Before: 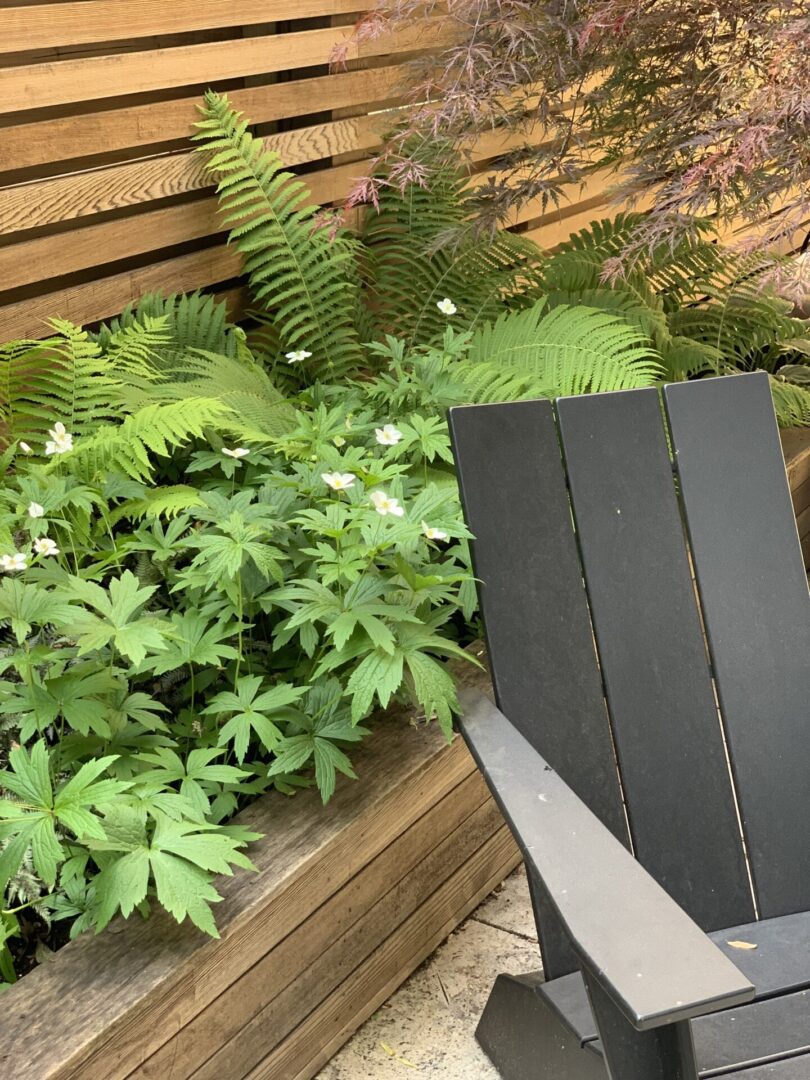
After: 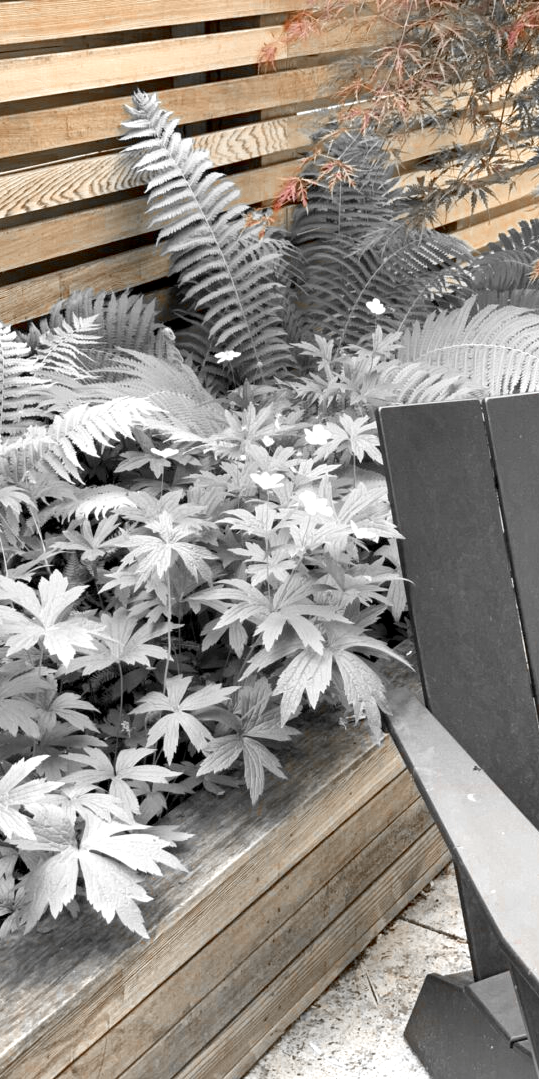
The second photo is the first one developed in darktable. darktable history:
color zones: curves: ch0 [(0, 0.497) (0.096, 0.361) (0.221, 0.538) (0.429, 0.5) (0.571, 0.5) (0.714, 0.5) (0.857, 0.5) (1, 0.497)]; ch1 [(0, 0.5) (0.143, 0.5) (0.257, -0.002) (0.429, 0.04) (0.571, -0.001) (0.714, -0.015) (0.857, 0.024) (1, 0.5)]
exposure: black level correction 0.003, exposure 0.383 EV, compensate highlight preservation false
crop and rotate: left 8.786%, right 24.548%
